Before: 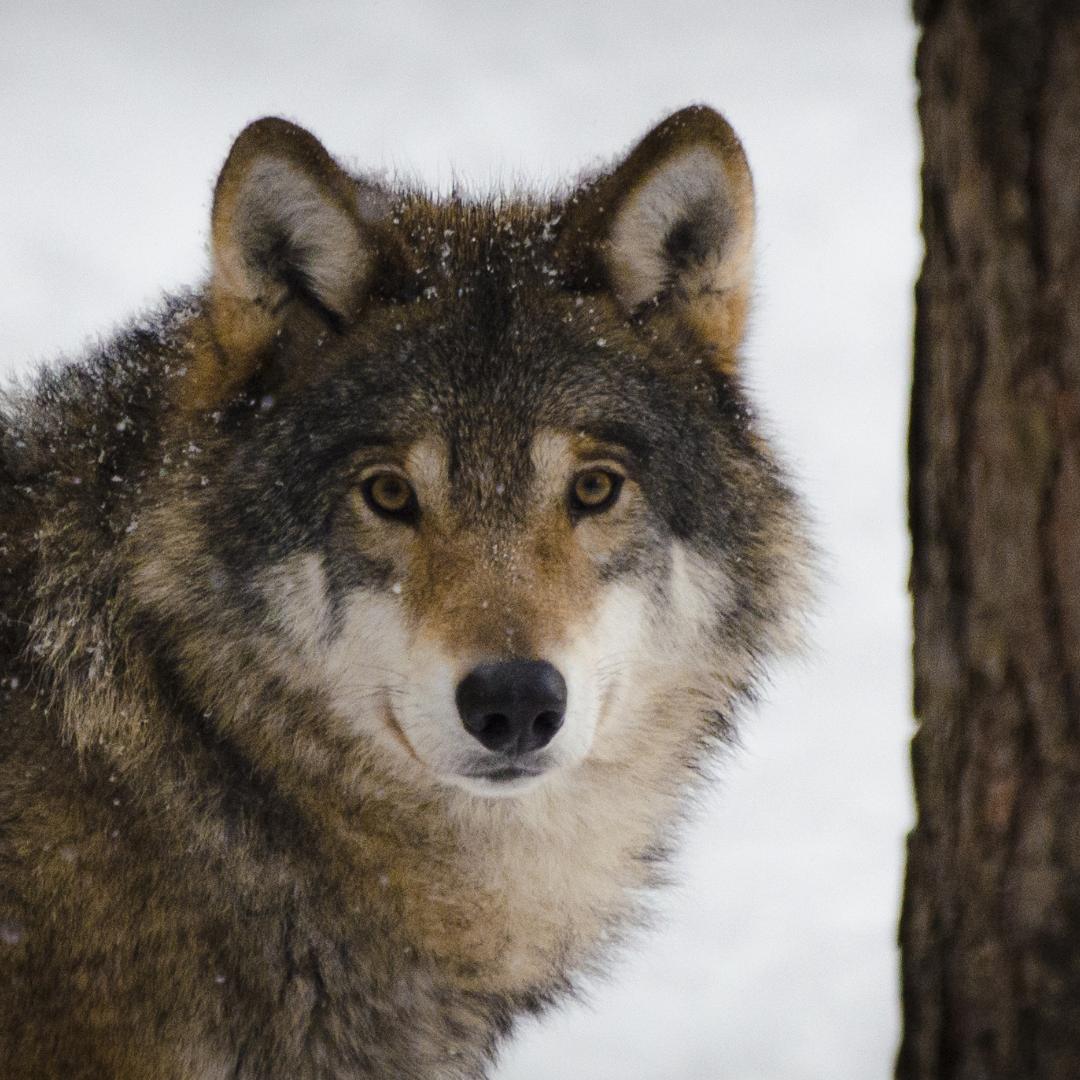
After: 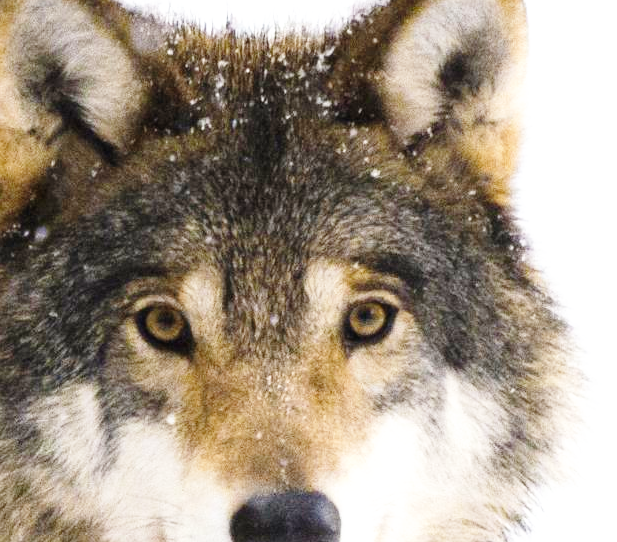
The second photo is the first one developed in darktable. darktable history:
crop: left 20.984%, top 15.667%, right 21.885%, bottom 34.11%
exposure: black level correction 0, exposure 0.693 EV, compensate highlight preservation false
base curve: curves: ch0 [(0, 0) (0.008, 0.007) (0.022, 0.029) (0.048, 0.089) (0.092, 0.197) (0.191, 0.399) (0.275, 0.534) (0.357, 0.65) (0.477, 0.78) (0.542, 0.833) (0.799, 0.973) (1, 1)], preserve colors none
